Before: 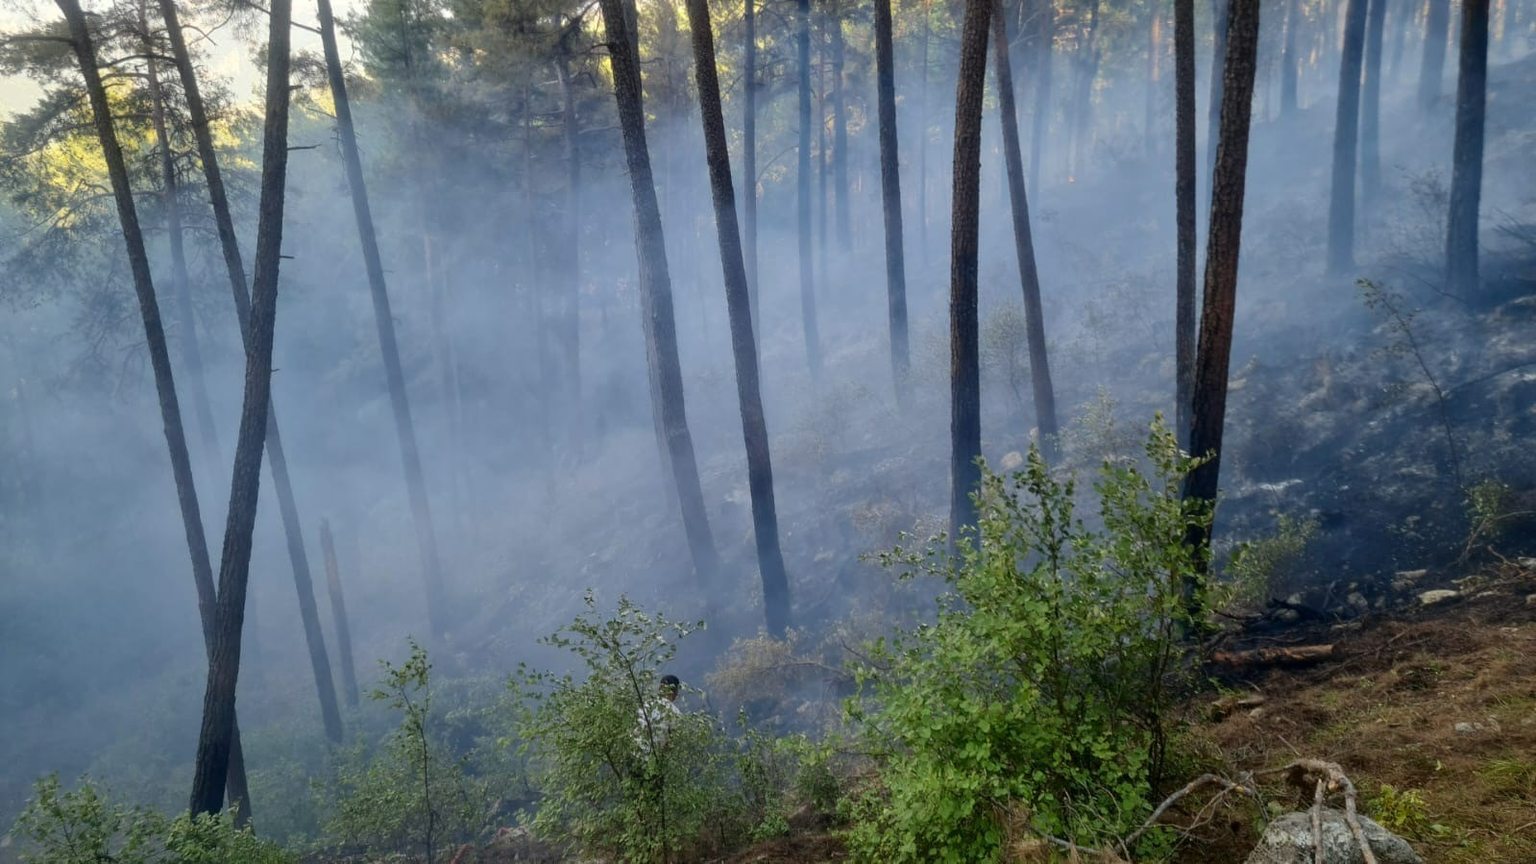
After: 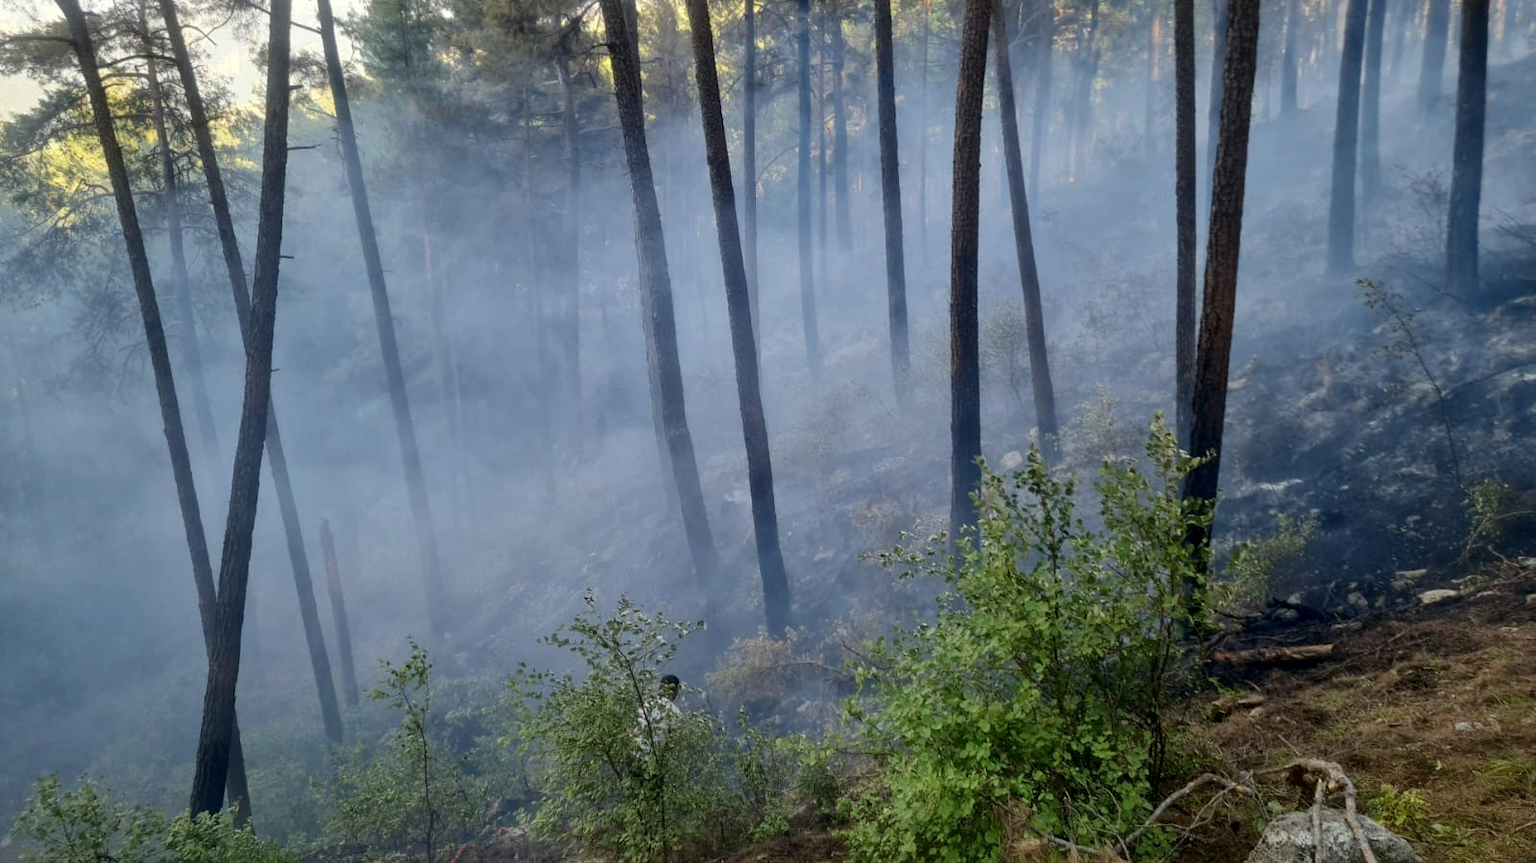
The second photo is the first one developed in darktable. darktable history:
contrast brightness saturation: saturation -0.027
local contrast: mode bilateral grid, contrast 21, coarseness 51, detail 119%, midtone range 0.2
